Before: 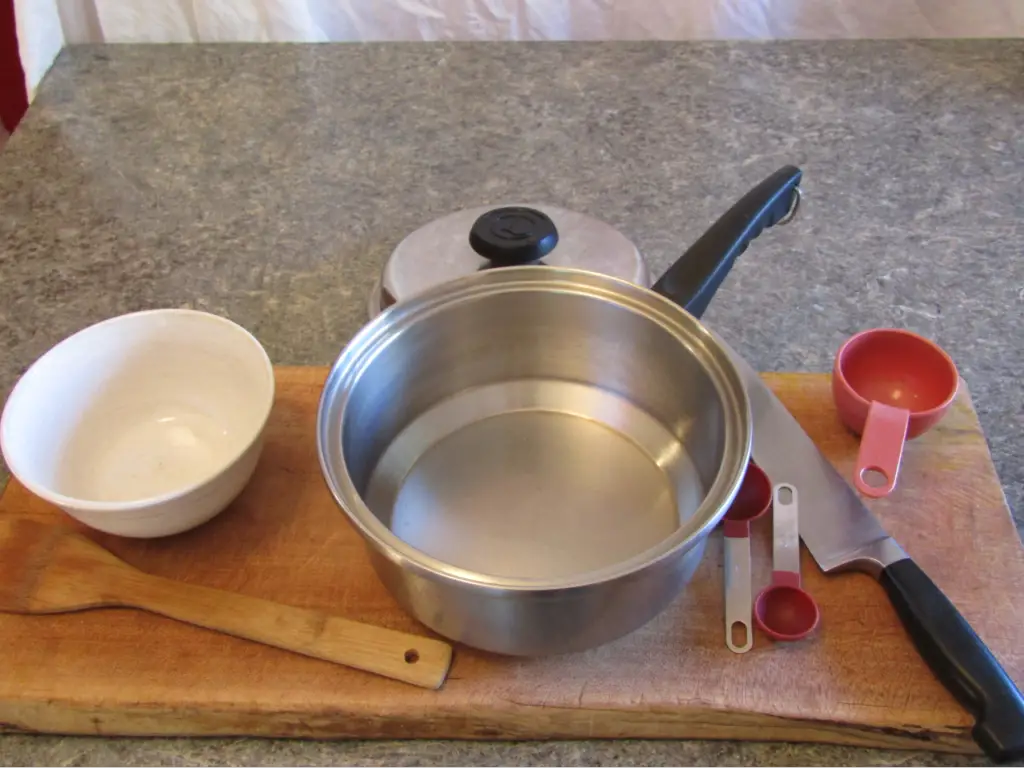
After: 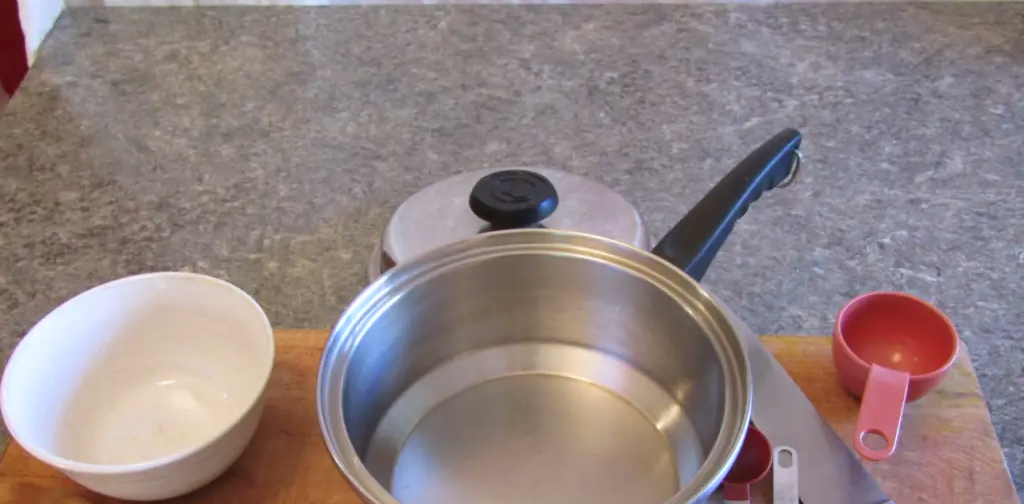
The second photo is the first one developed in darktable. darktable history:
crop and rotate: top 4.848%, bottom 29.503%
color calibration: illuminant as shot in camera, x 0.358, y 0.373, temperature 4628.91 K
